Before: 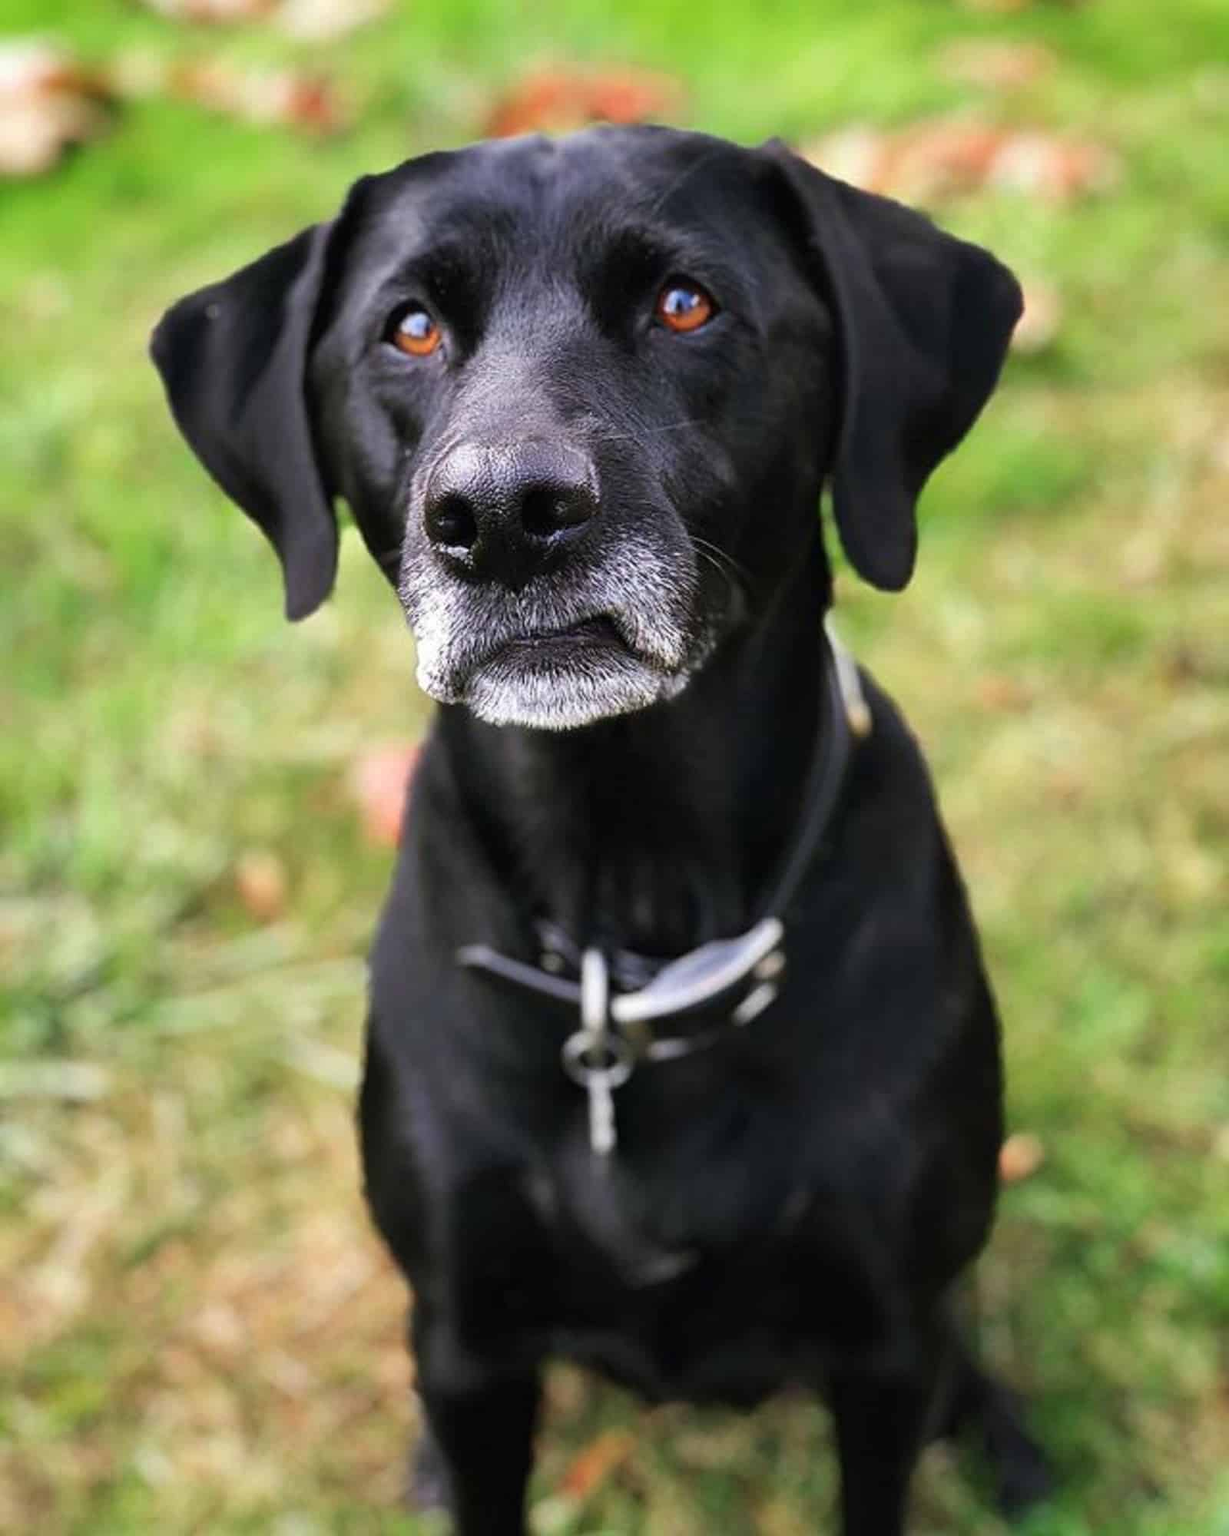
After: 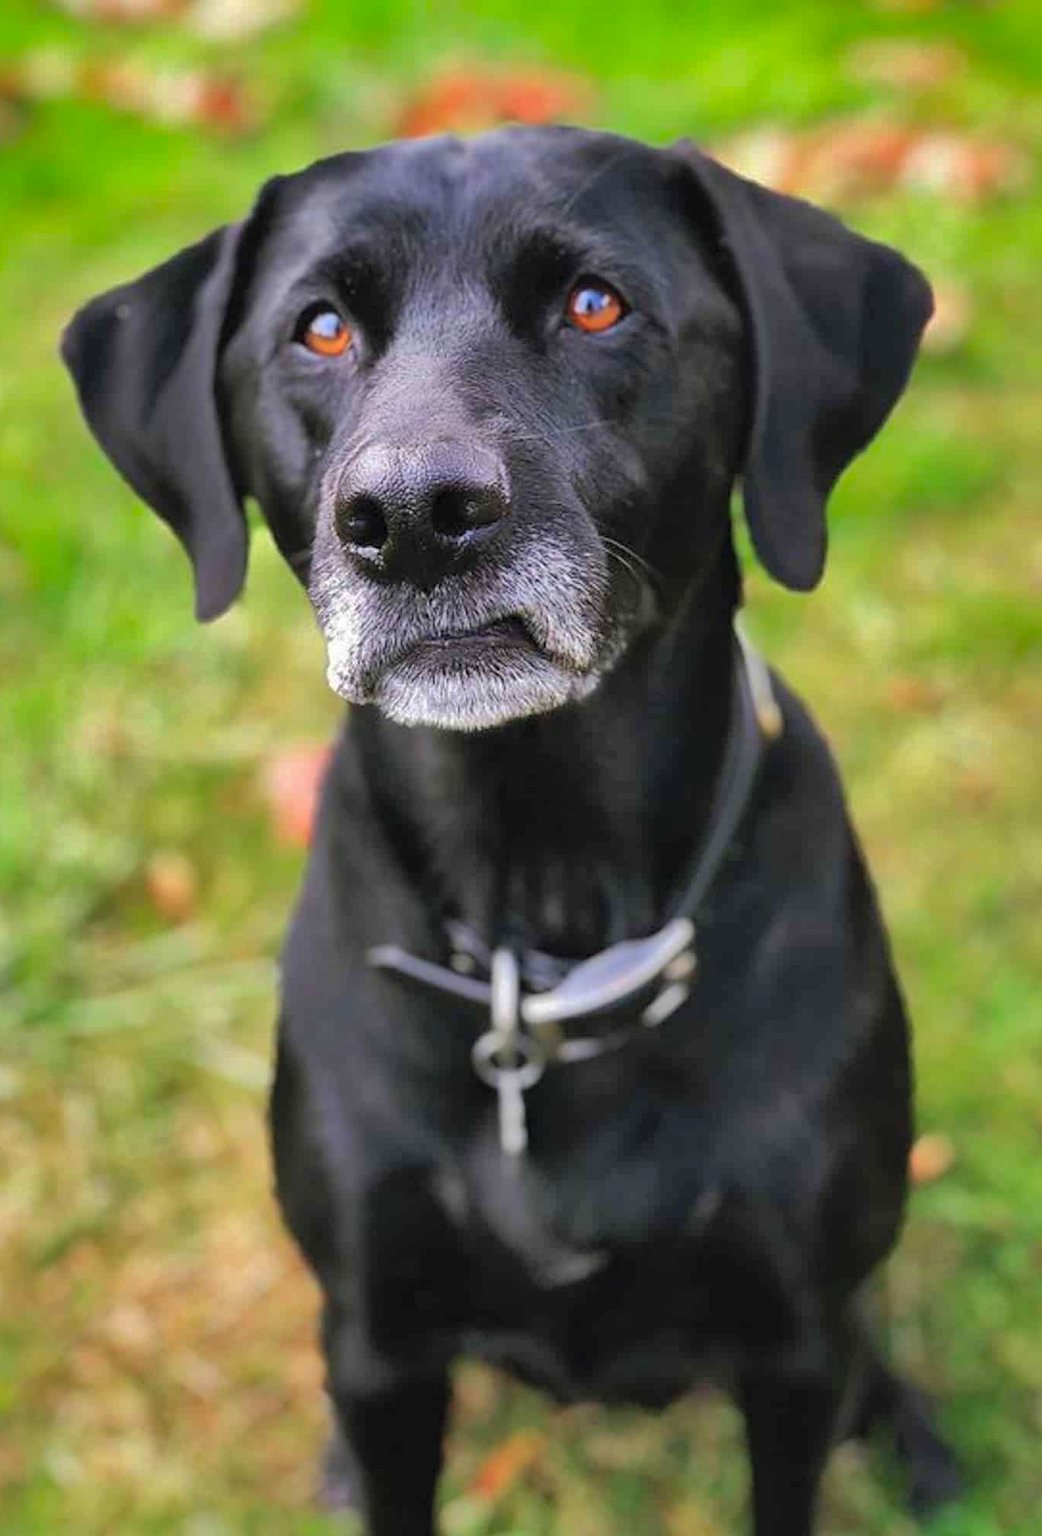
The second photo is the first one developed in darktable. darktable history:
crop: left 7.321%, right 7.863%
contrast brightness saturation: brightness 0.092, saturation 0.193
shadows and highlights: shadows 39.69, highlights -59.94
